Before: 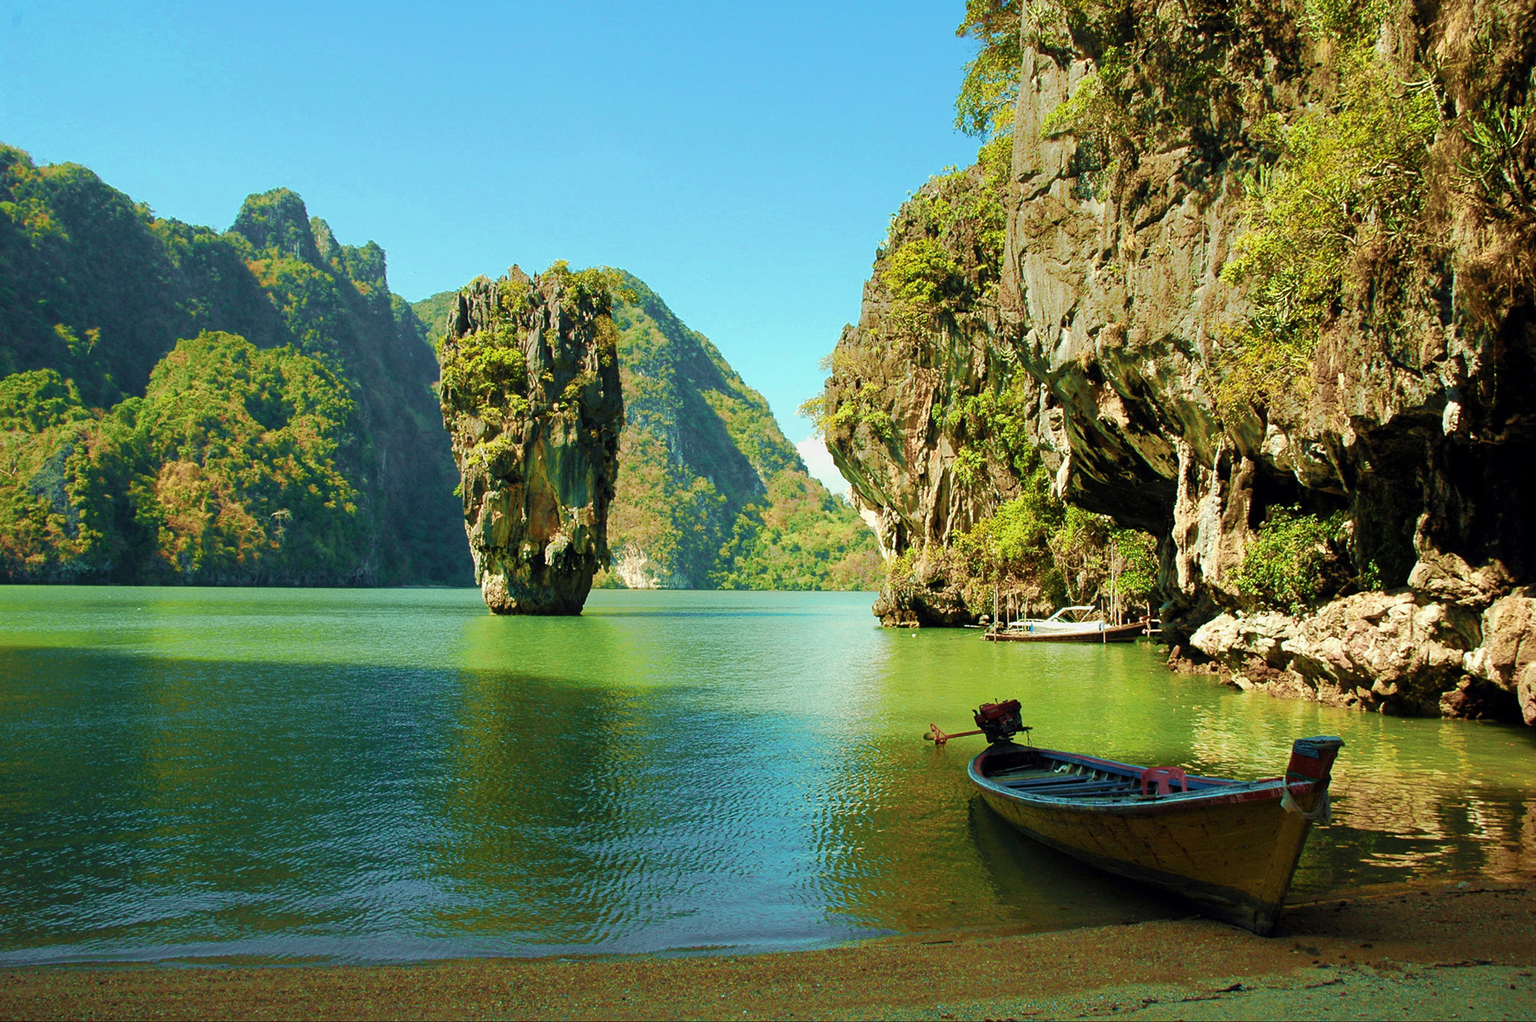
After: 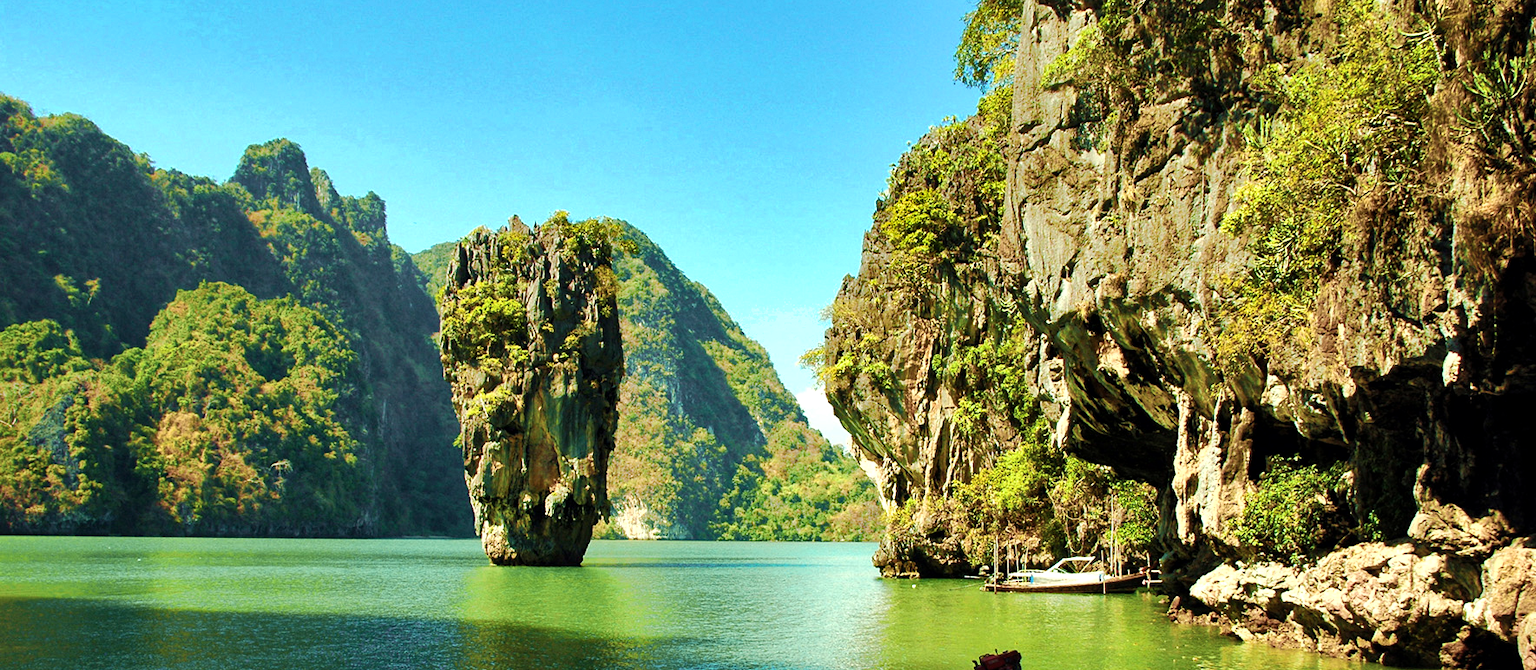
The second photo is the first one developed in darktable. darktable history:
crop and rotate: top 4.848%, bottom 29.503%
local contrast: mode bilateral grid, contrast 20, coarseness 50, detail 120%, midtone range 0.2
shadows and highlights: low approximation 0.01, soften with gaussian
tone equalizer: -8 EV -0.417 EV, -7 EV -0.389 EV, -6 EV -0.333 EV, -5 EV -0.222 EV, -3 EV 0.222 EV, -2 EV 0.333 EV, -1 EV 0.389 EV, +0 EV 0.417 EV, edges refinement/feathering 500, mask exposure compensation -1.57 EV, preserve details no
